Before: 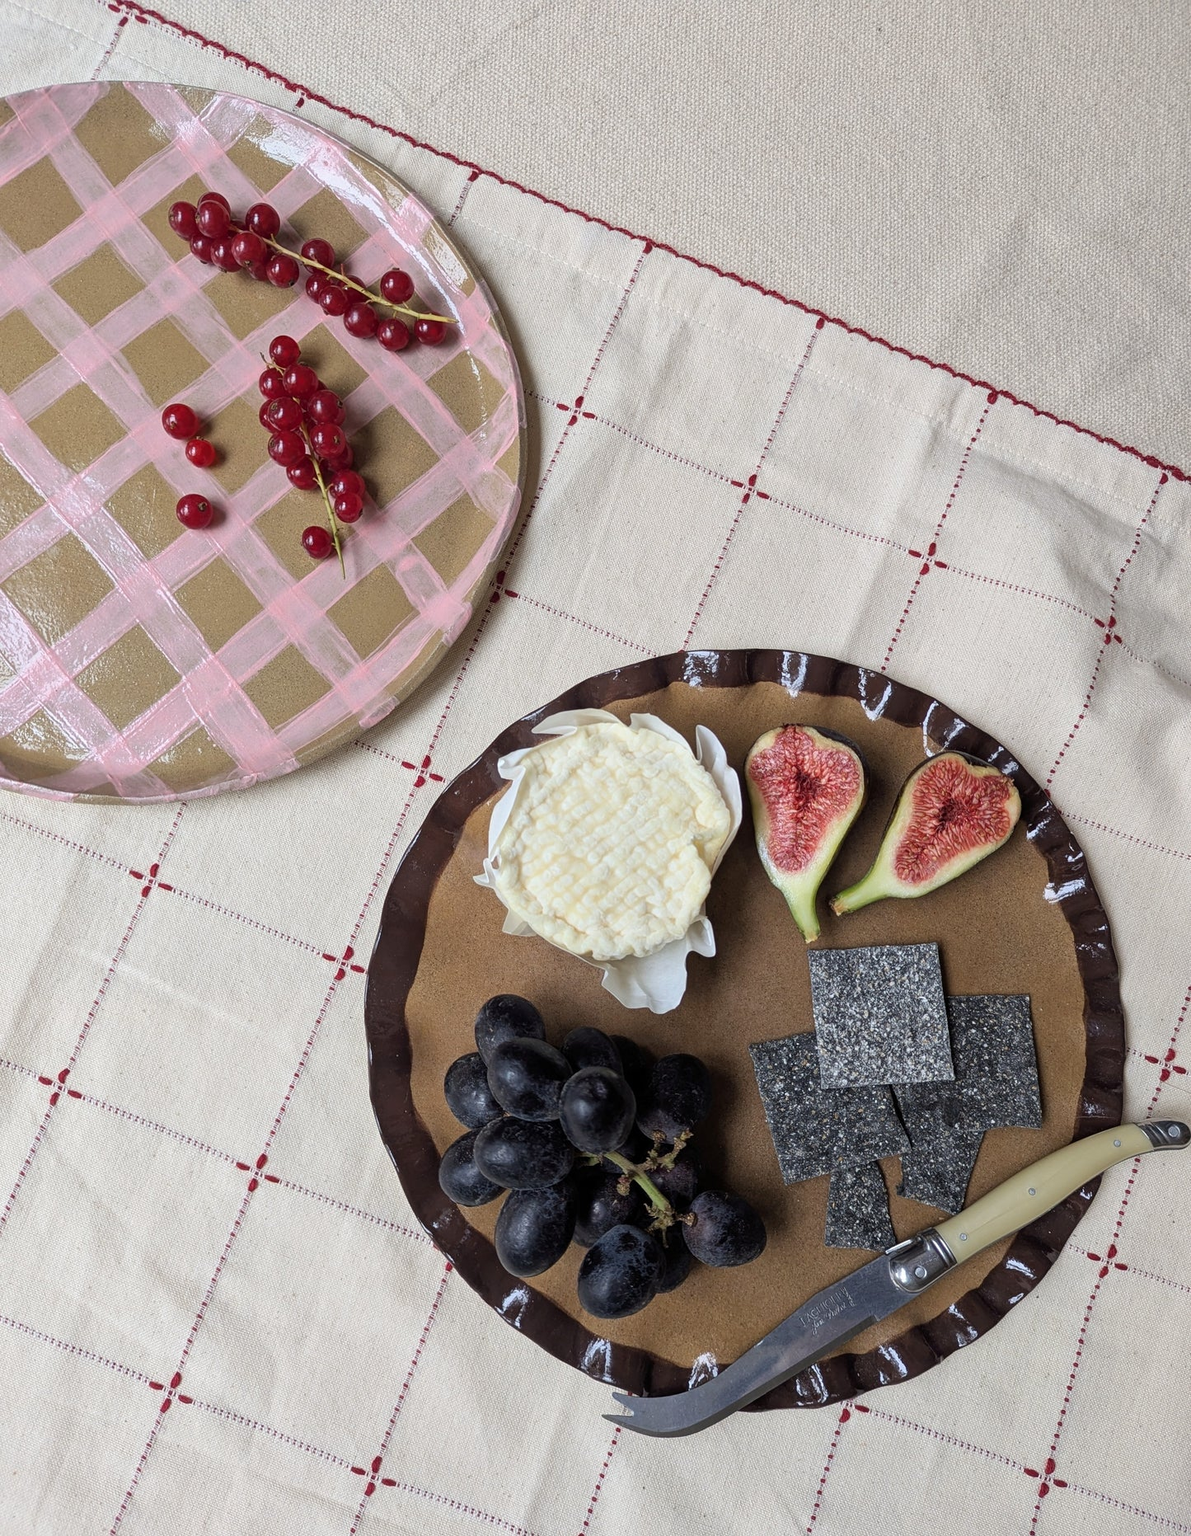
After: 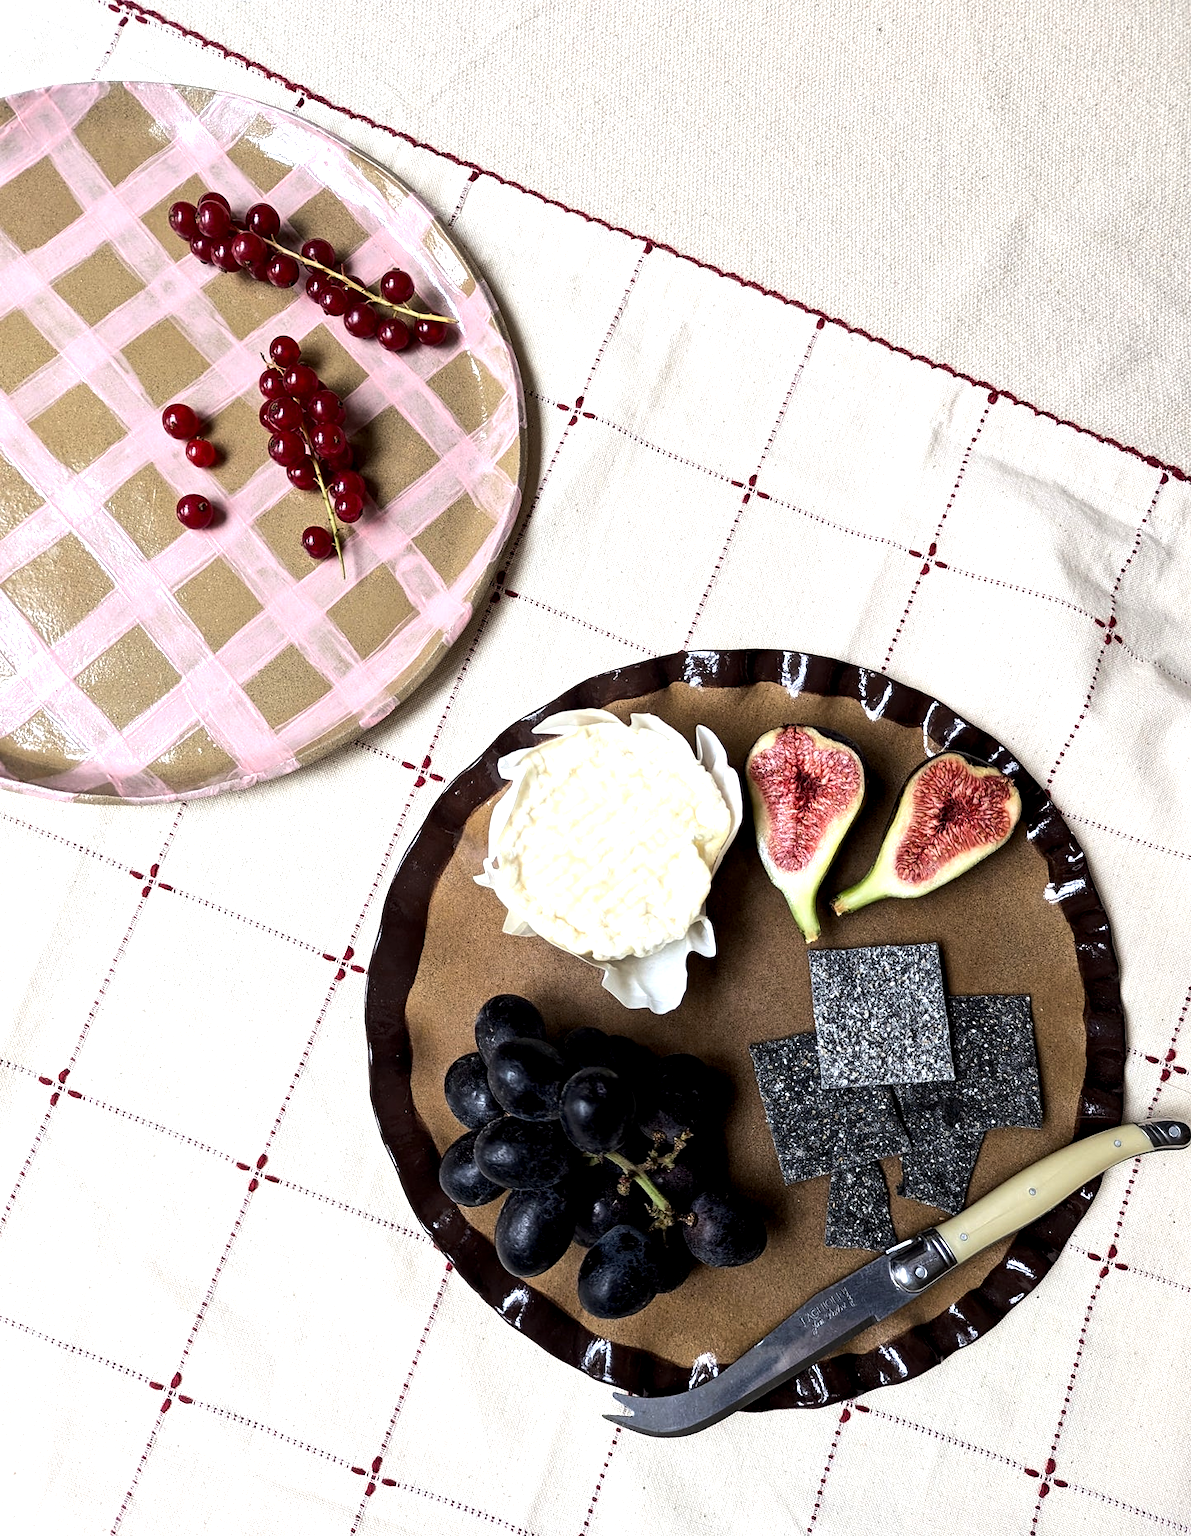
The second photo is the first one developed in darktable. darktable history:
tone equalizer: -8 EV -1.08 EV, -7 EV -1.01 EV, -6 EV -0.867 EV, -5 EV -0.578 EV, -3 EV 0.578 EV, -2 EV 0.867 EV, -1 EV 1.01 EV, +0 EV 1.08 EV, edges refinement/feathering 500, mask exposure compensation -1.57 EV, preserve details no
exposure: black level correction 0.011, compensate highlight preservation false
